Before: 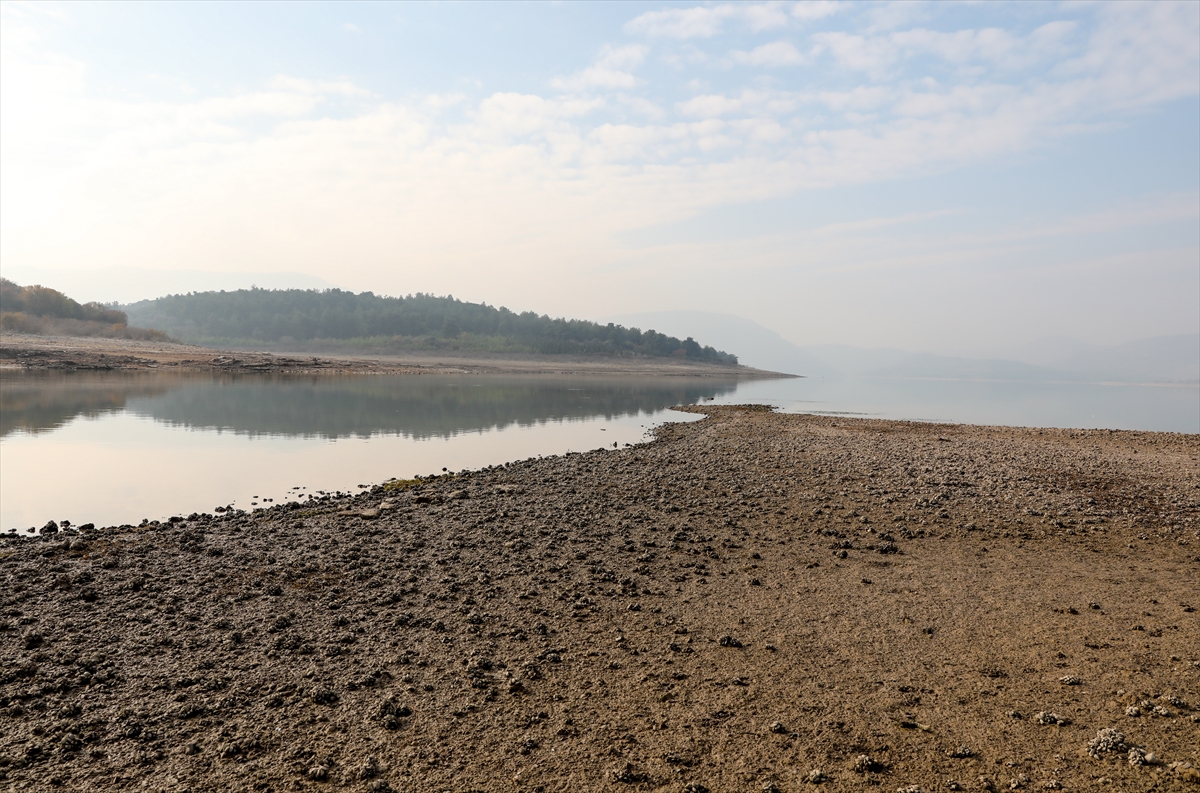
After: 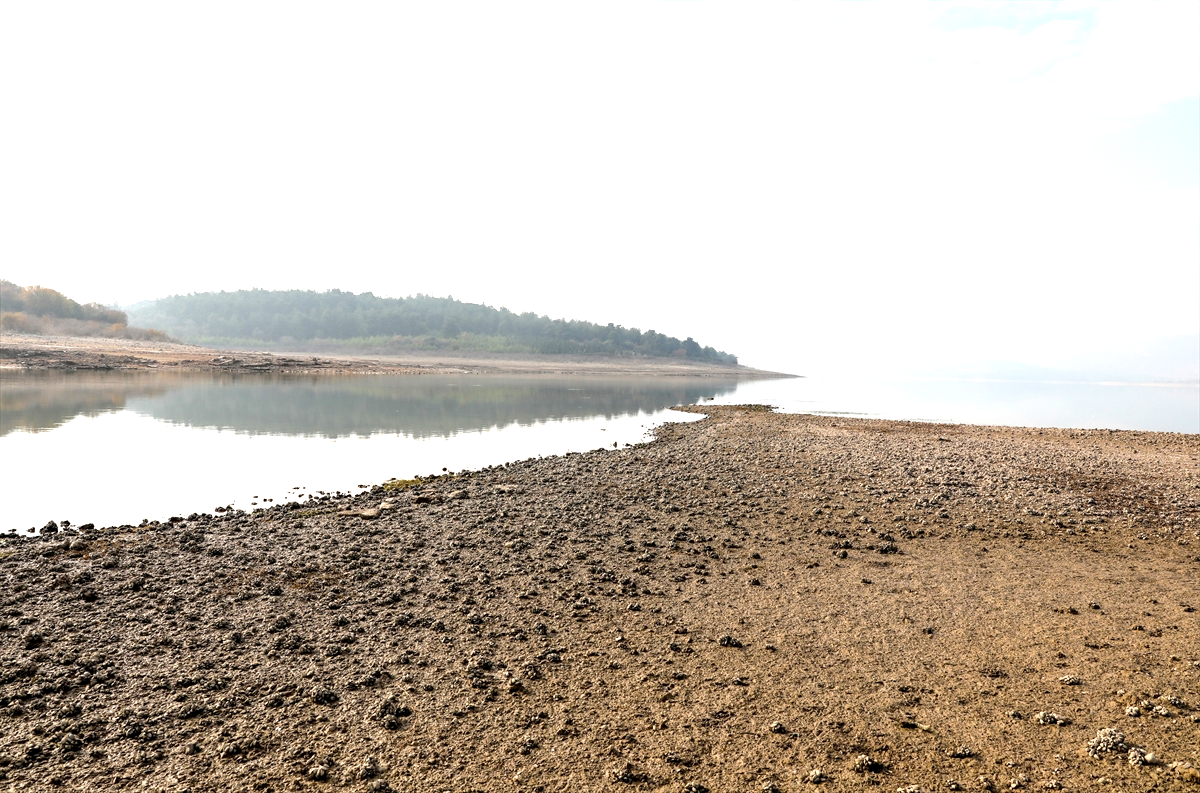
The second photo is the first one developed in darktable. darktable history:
exposure: black level correction 0.001, exposure 1.128 EV, compensate exposure bias true, compensate highlight preservation false
